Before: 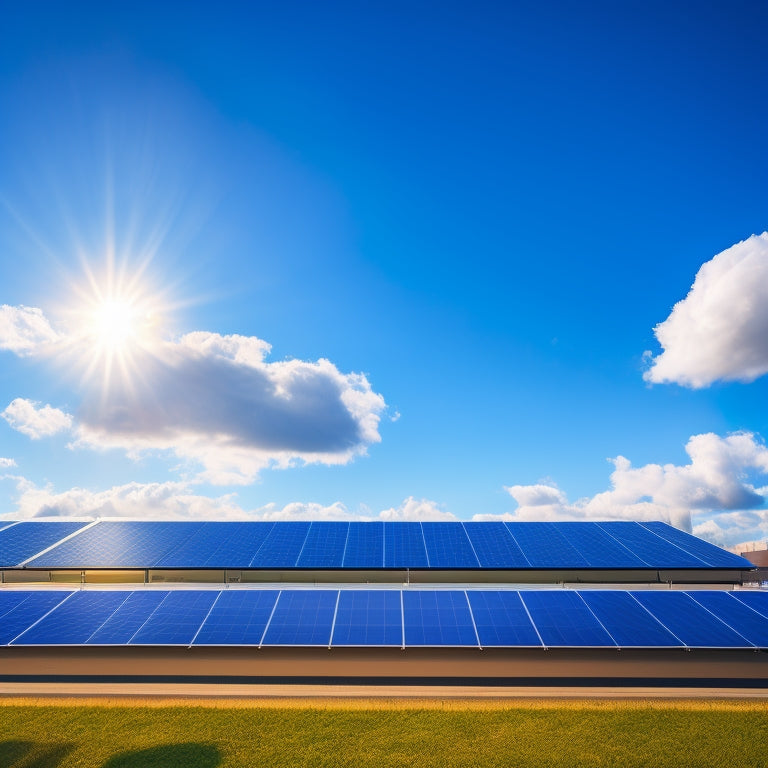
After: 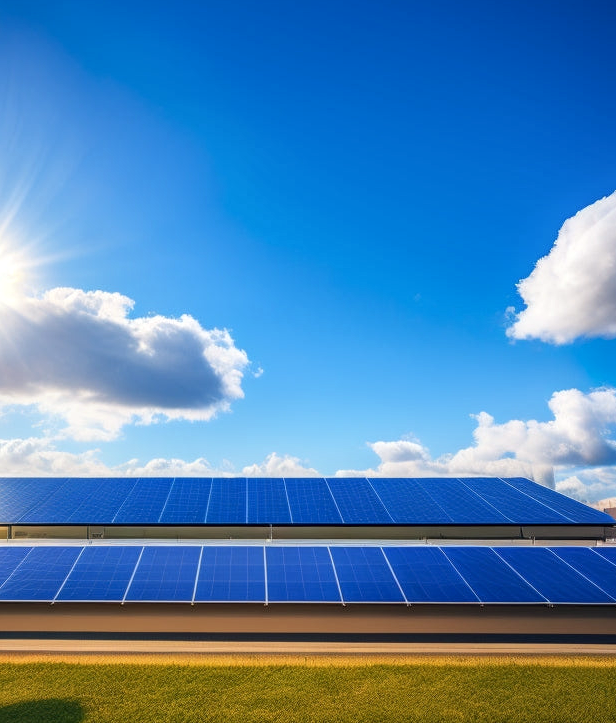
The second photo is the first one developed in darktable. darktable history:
crop and rotate: left 17.959%, top 5.771%, right 1.742%
white balance: red 0.978, blue 0.999
local contrast: on, module defaults
